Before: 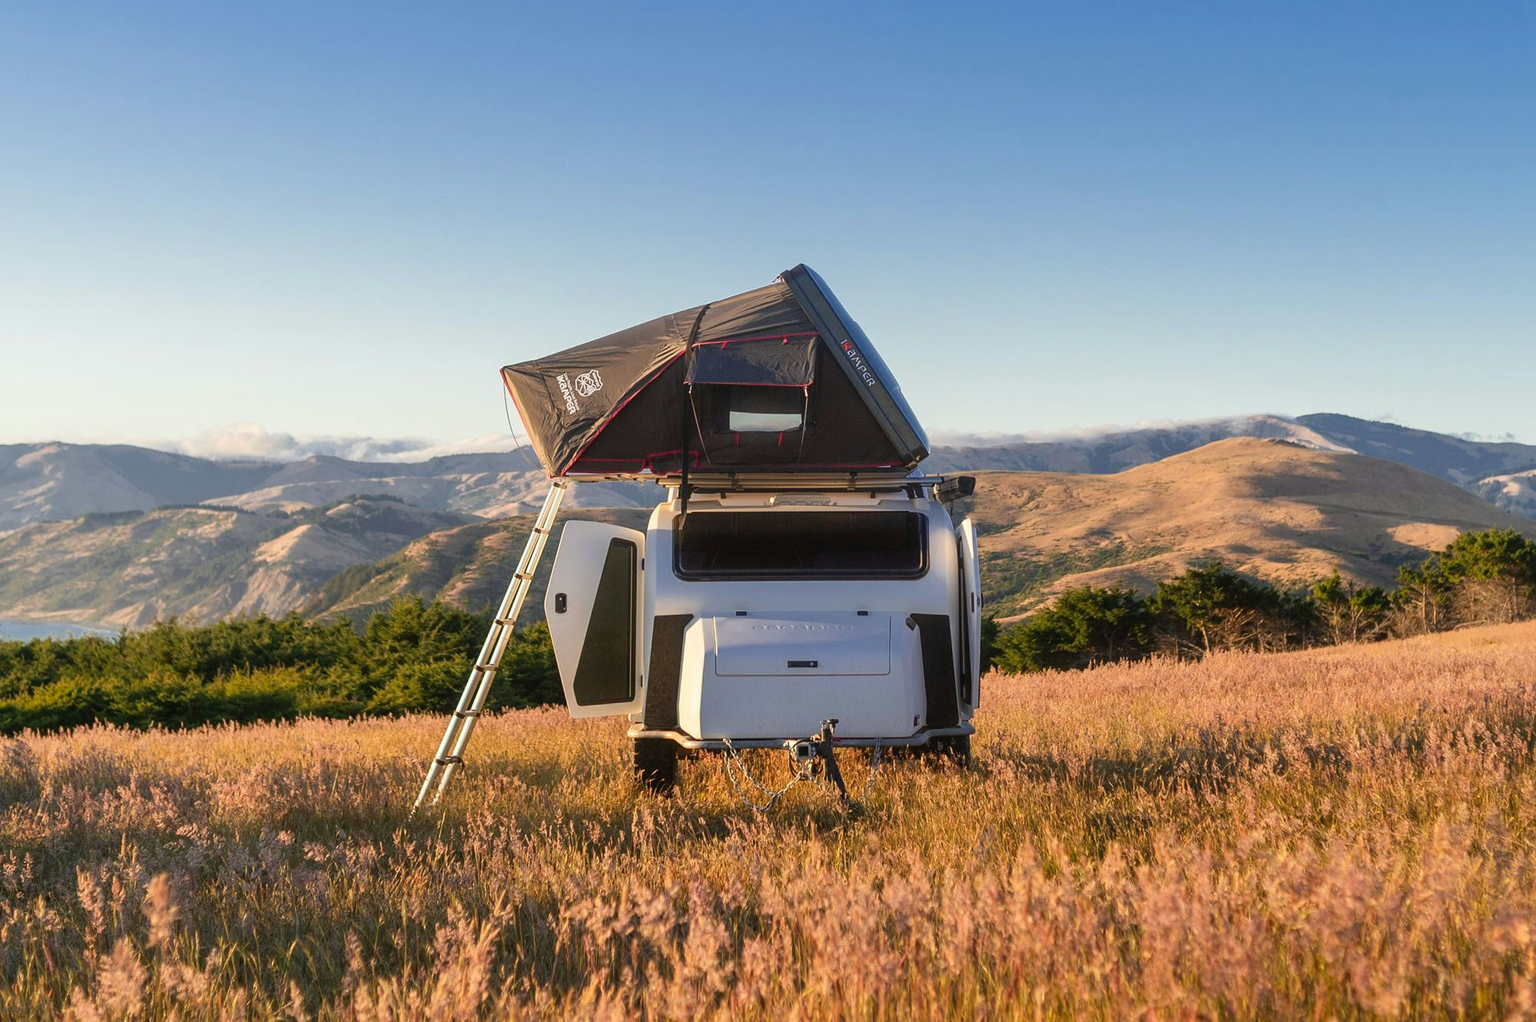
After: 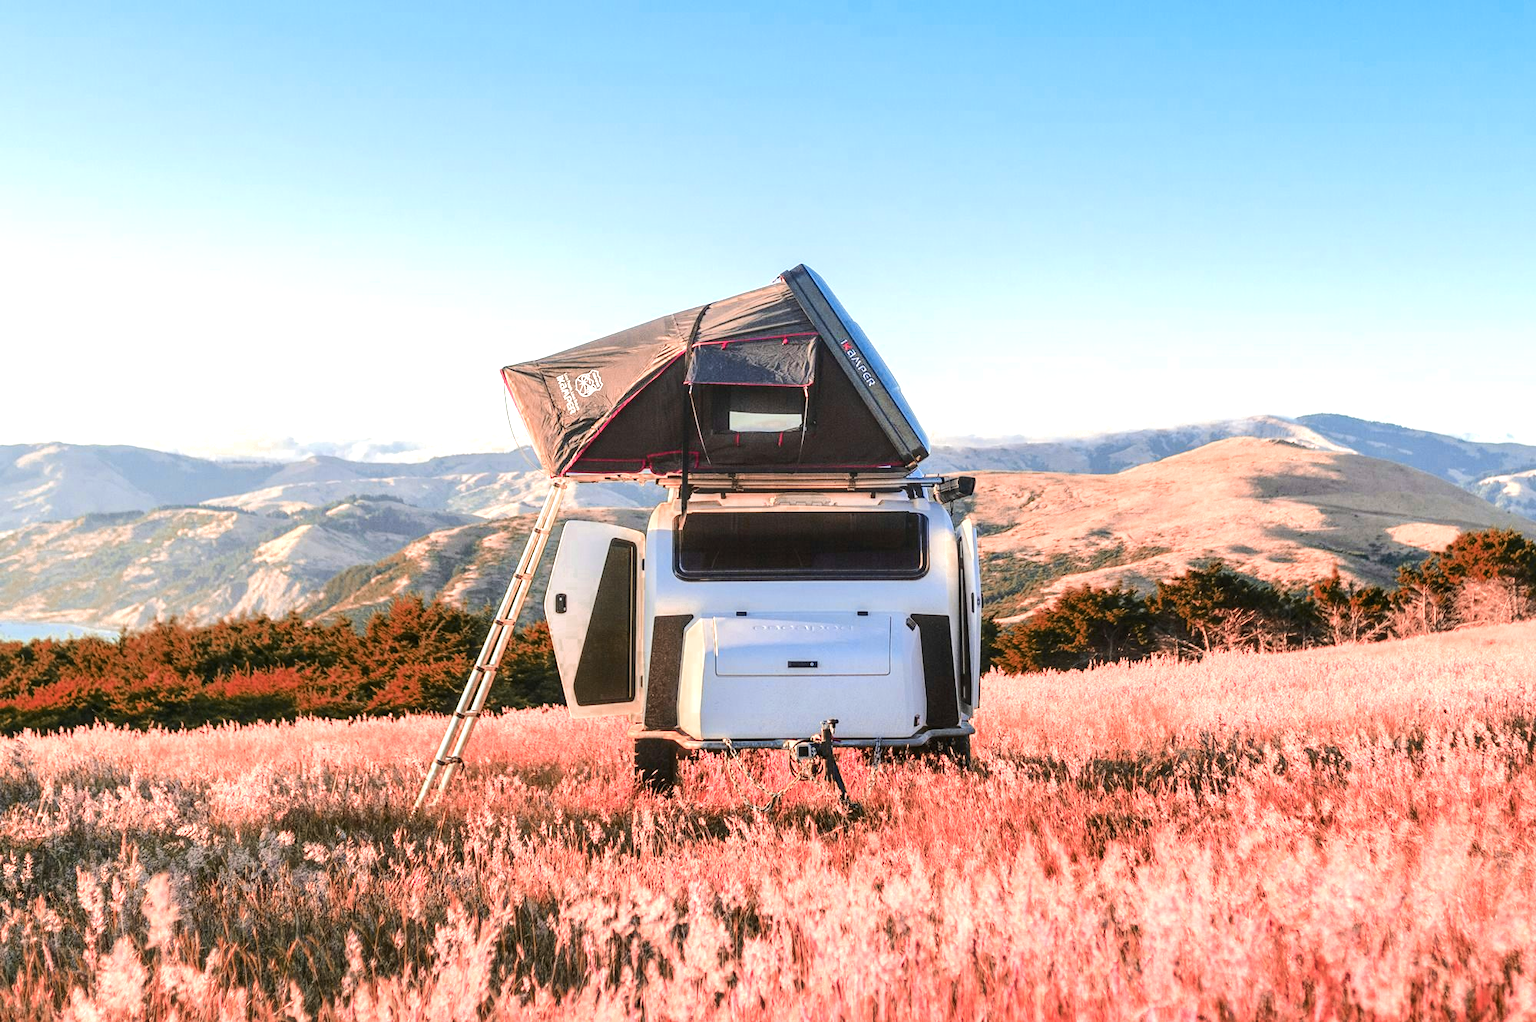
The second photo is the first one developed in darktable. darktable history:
rgb curve: curves: ch0 [(0, 0) (0.284, 0.292) (0.505, 0.644) (1, 1)], compensate middle gray true
exposure: exposure 0.77 EV, compensate highlight preservation false
local contrast: detail 130%
color zones: curves: ch0 [(0.006, 0.385) (0.143, 0.563) (0.243, 0.321) (0.352, 0.464) (0.516, 0.456) (0.625, 0.5) (0.75, 0.5) (0.875, 0.5)]; ch1 [(0, 0.5) (0.134, 0.504) (0.246, 0.463) (0.421, 0.515) (0.5, 0.56) (0.625, 0.5) (0.75, 0.5) (0.875, 0.5)]; ch2 [(0, 0.5) (0.131, 0.426) (0.307, 0.289) (0.38, 0.188) (0.513, 0.216) (0.625, 0.548) (0.75, 0.468) (0.838, 0.396) (0.971, 0.311)]
